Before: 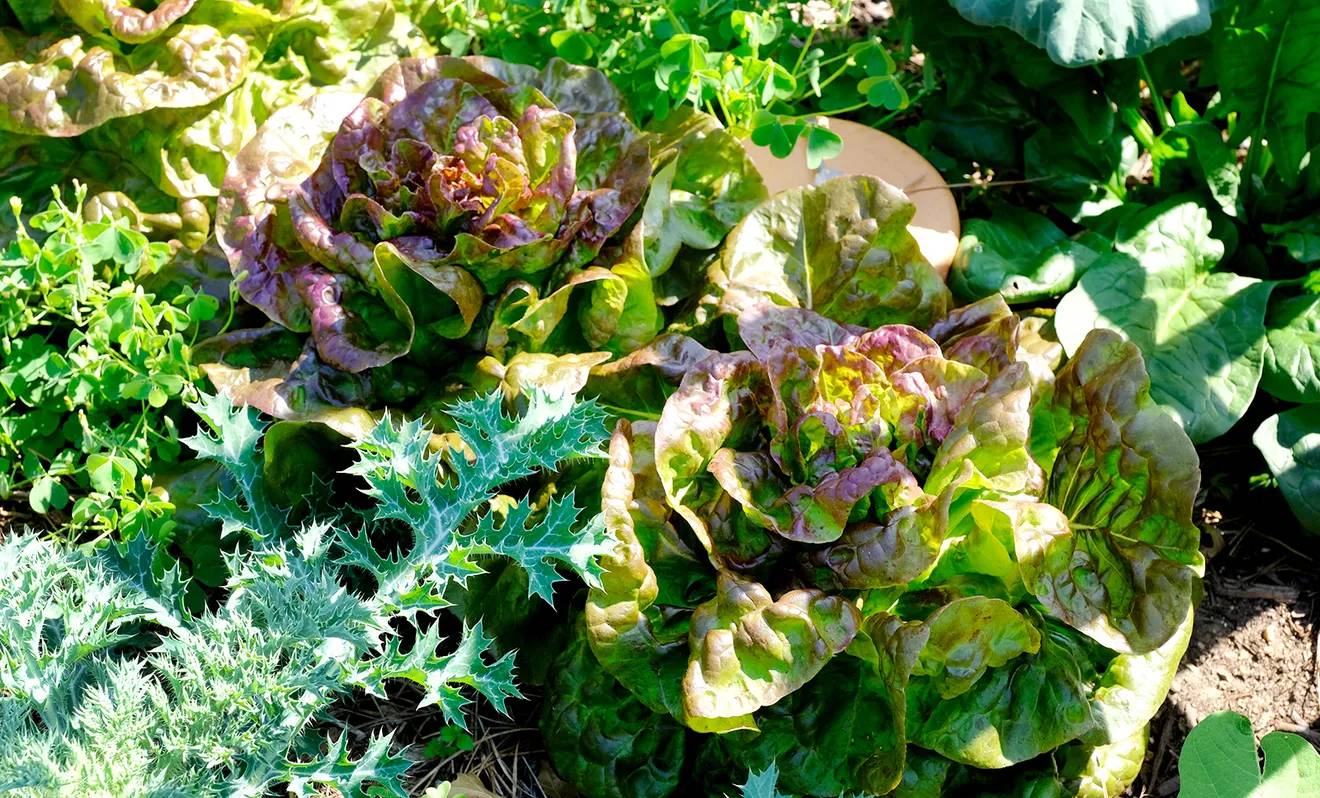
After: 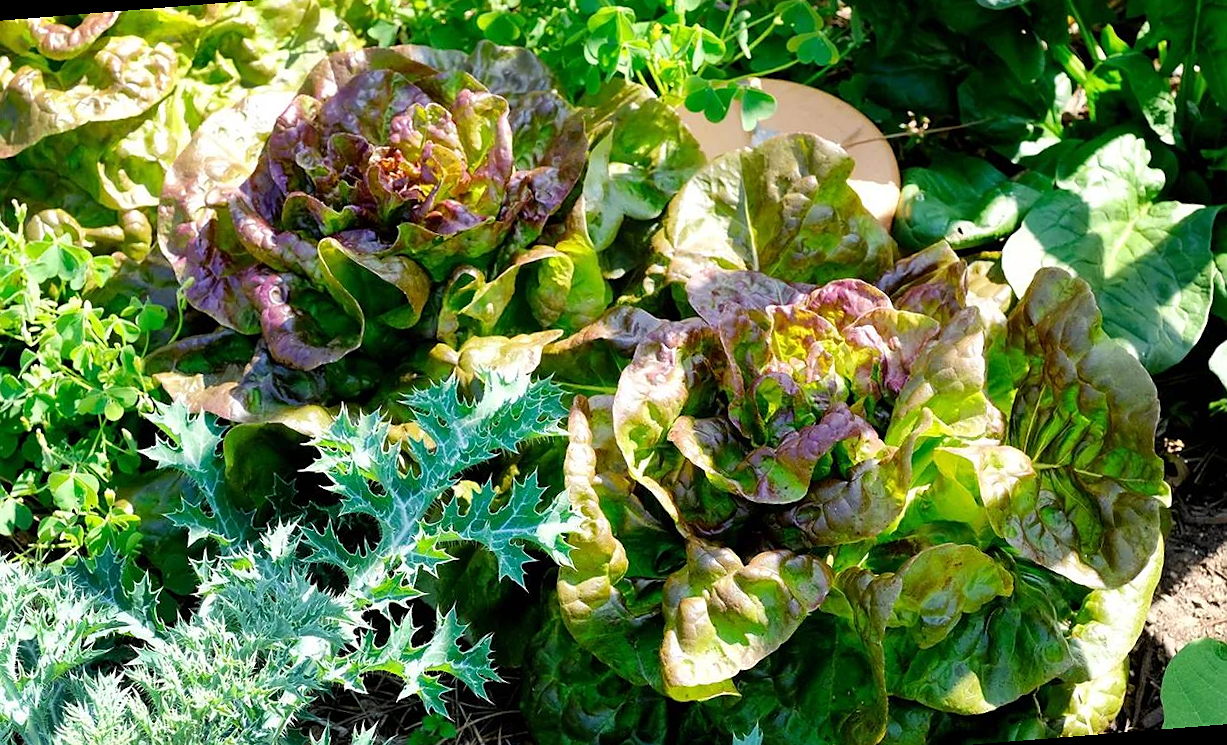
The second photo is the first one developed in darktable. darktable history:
rotate and perspective: rotation -4.57°, crop left 0.054, crop right 0.944, crop top 0.087, crop bottom 0.914
sharpen: radius 1.559, amount 0.373, threshold 1.271
